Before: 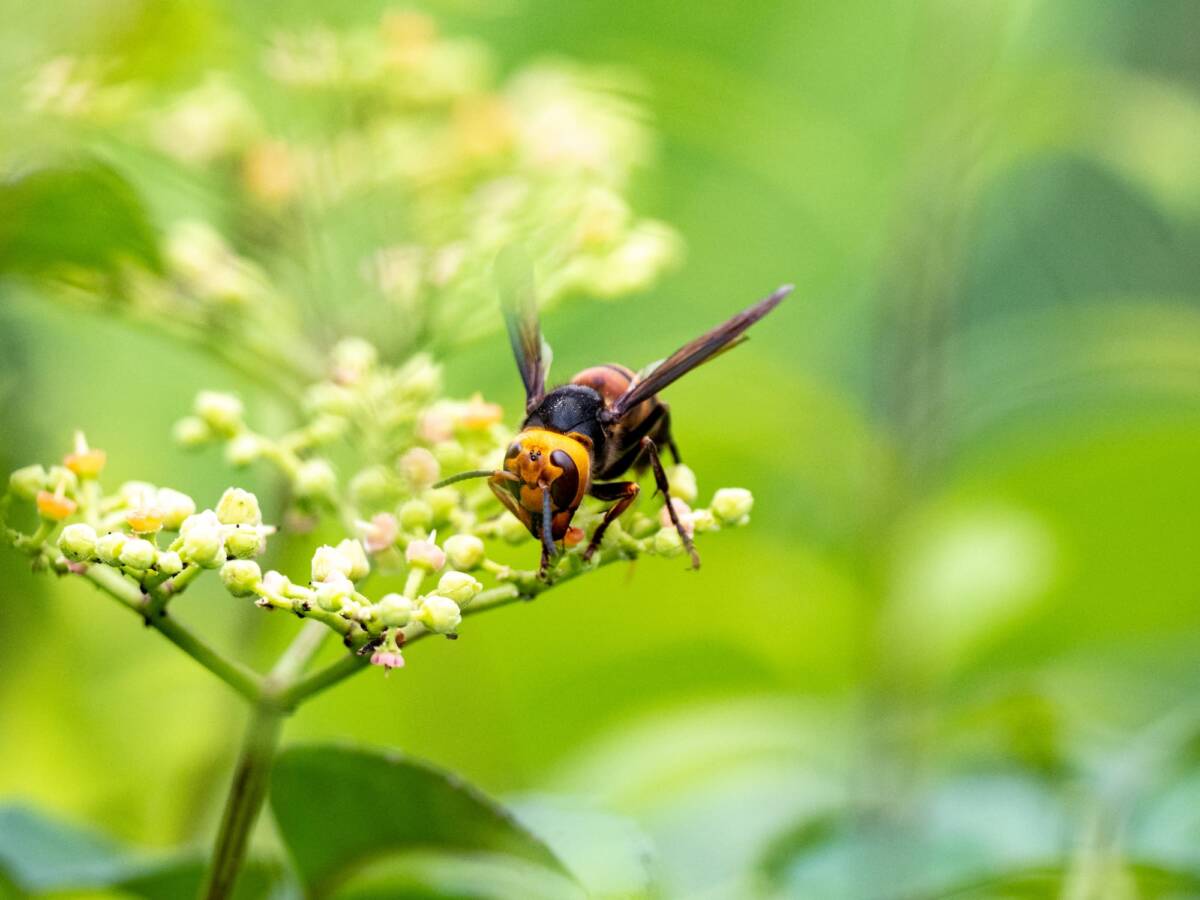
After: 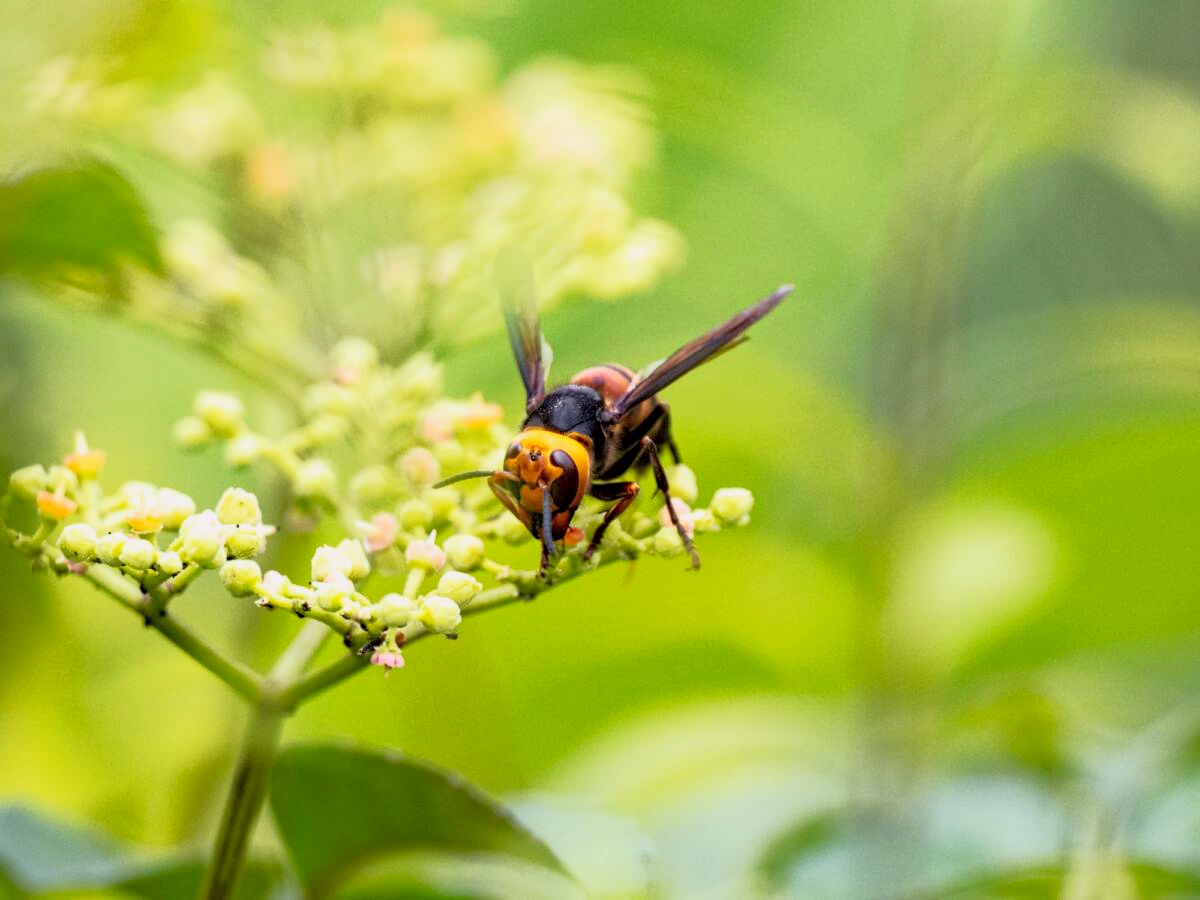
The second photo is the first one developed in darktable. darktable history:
tone curve: curves: ch0 [(0.013, 0) (0.061, 0.068) (0.239, 0.256) (0.502, 0.505) (0.683, 0.676) (0.761, 0.773) (0.858, 0.858) (0.987, 0.945)]; ch1 [(0, 0) (0.172, 0.123) (0.304, 0.288) (0.414, 0.44) (0.472, 0.473) (0.502, 0.508) (0.521, 0.528) (0.583, 0.595) (0.654, 0.673) (0.728, 0.761) (1, 1)]; ch2 [(0, 0) (0.411, 0.424) (0.485, 0.476) (0.502, 0.502) (0.553, 0.557) (0.57, 0.576) (1, 1)], color space Lab, independent channels, preserve colors none
